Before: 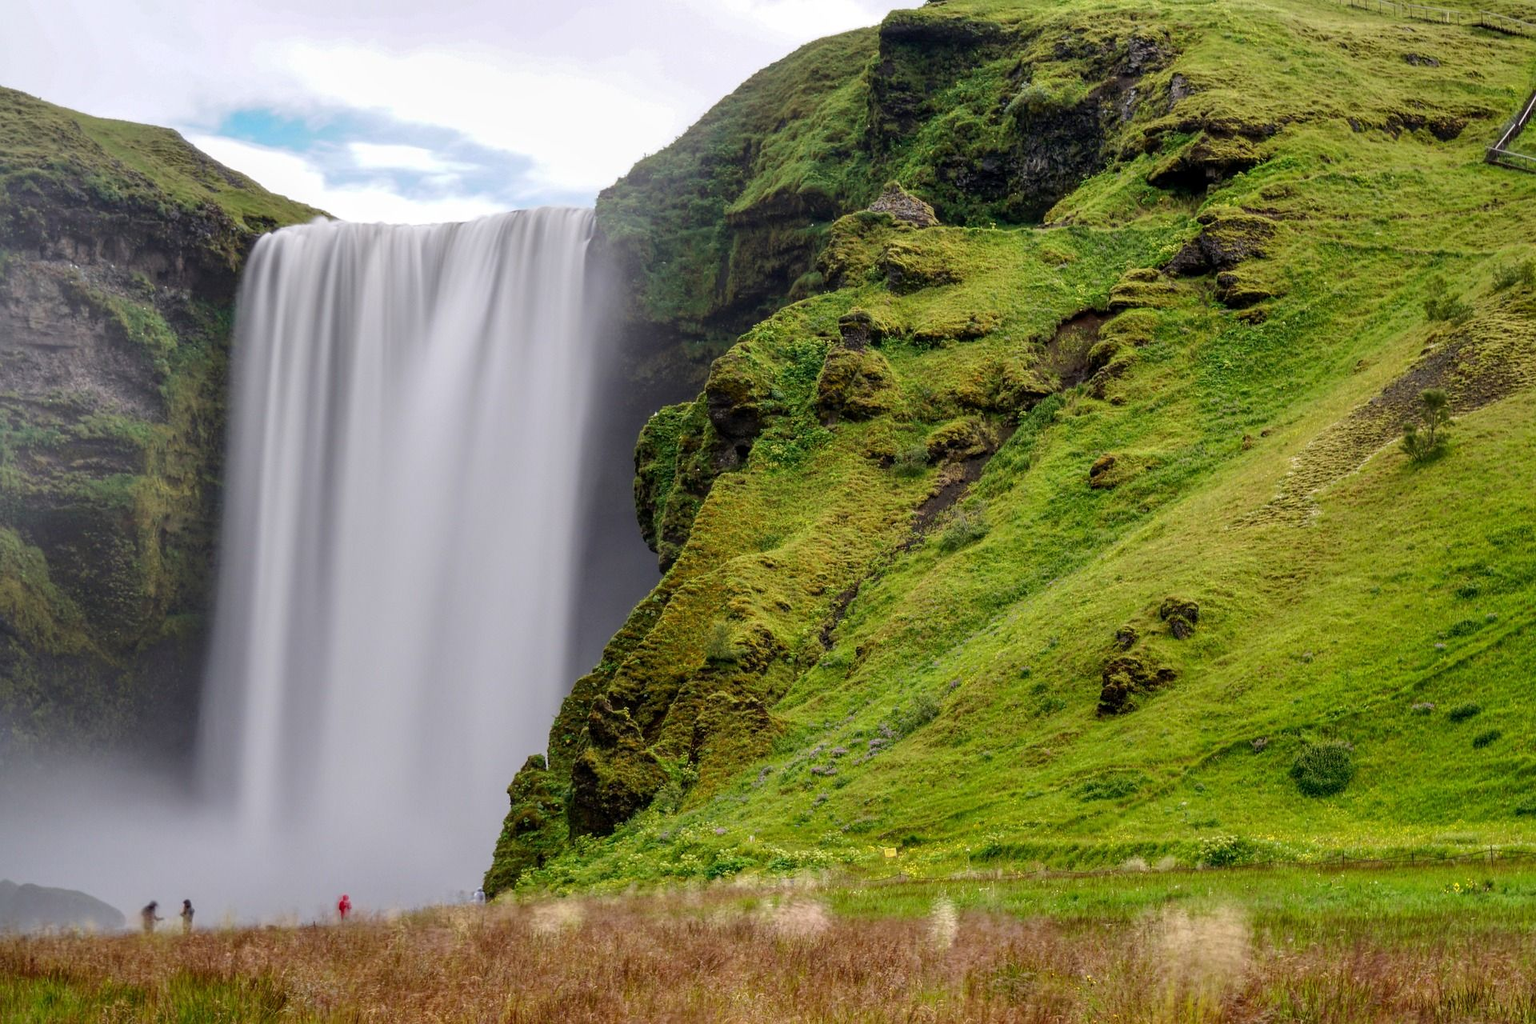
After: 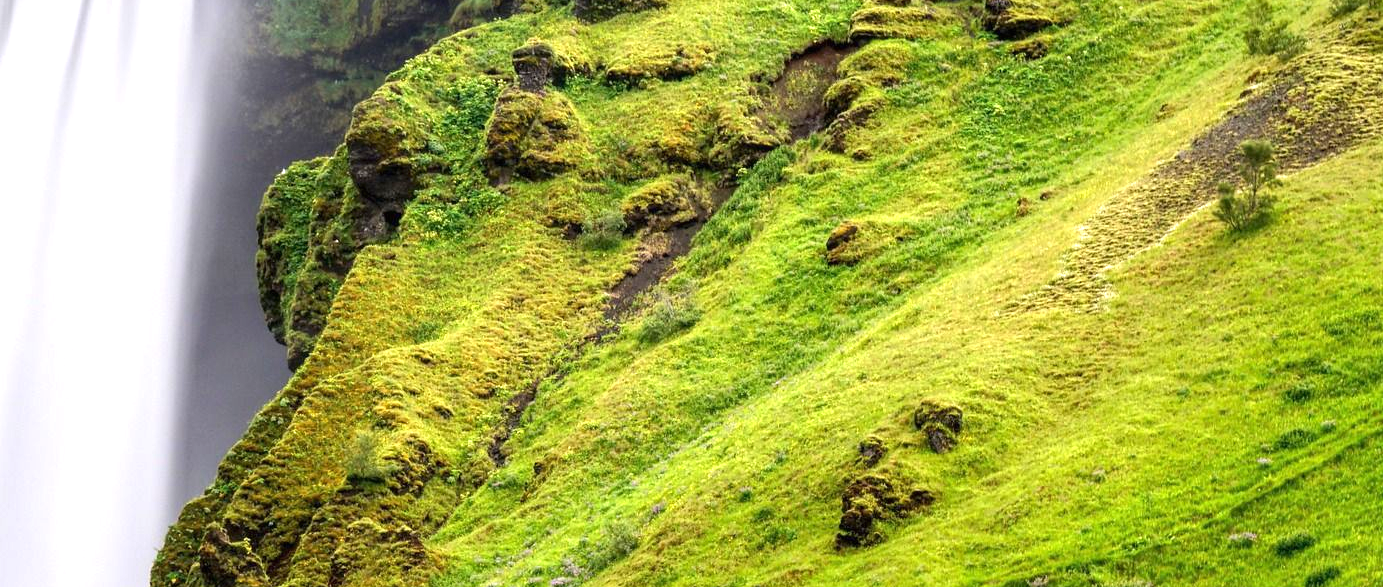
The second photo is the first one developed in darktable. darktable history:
crop and rotate: left 27.938%, top 27.046%, bottom 27.046%
exposure: black level correction 0, exposure 1.2 EV, compensate exposure bias true, compensate highlight preservation false
